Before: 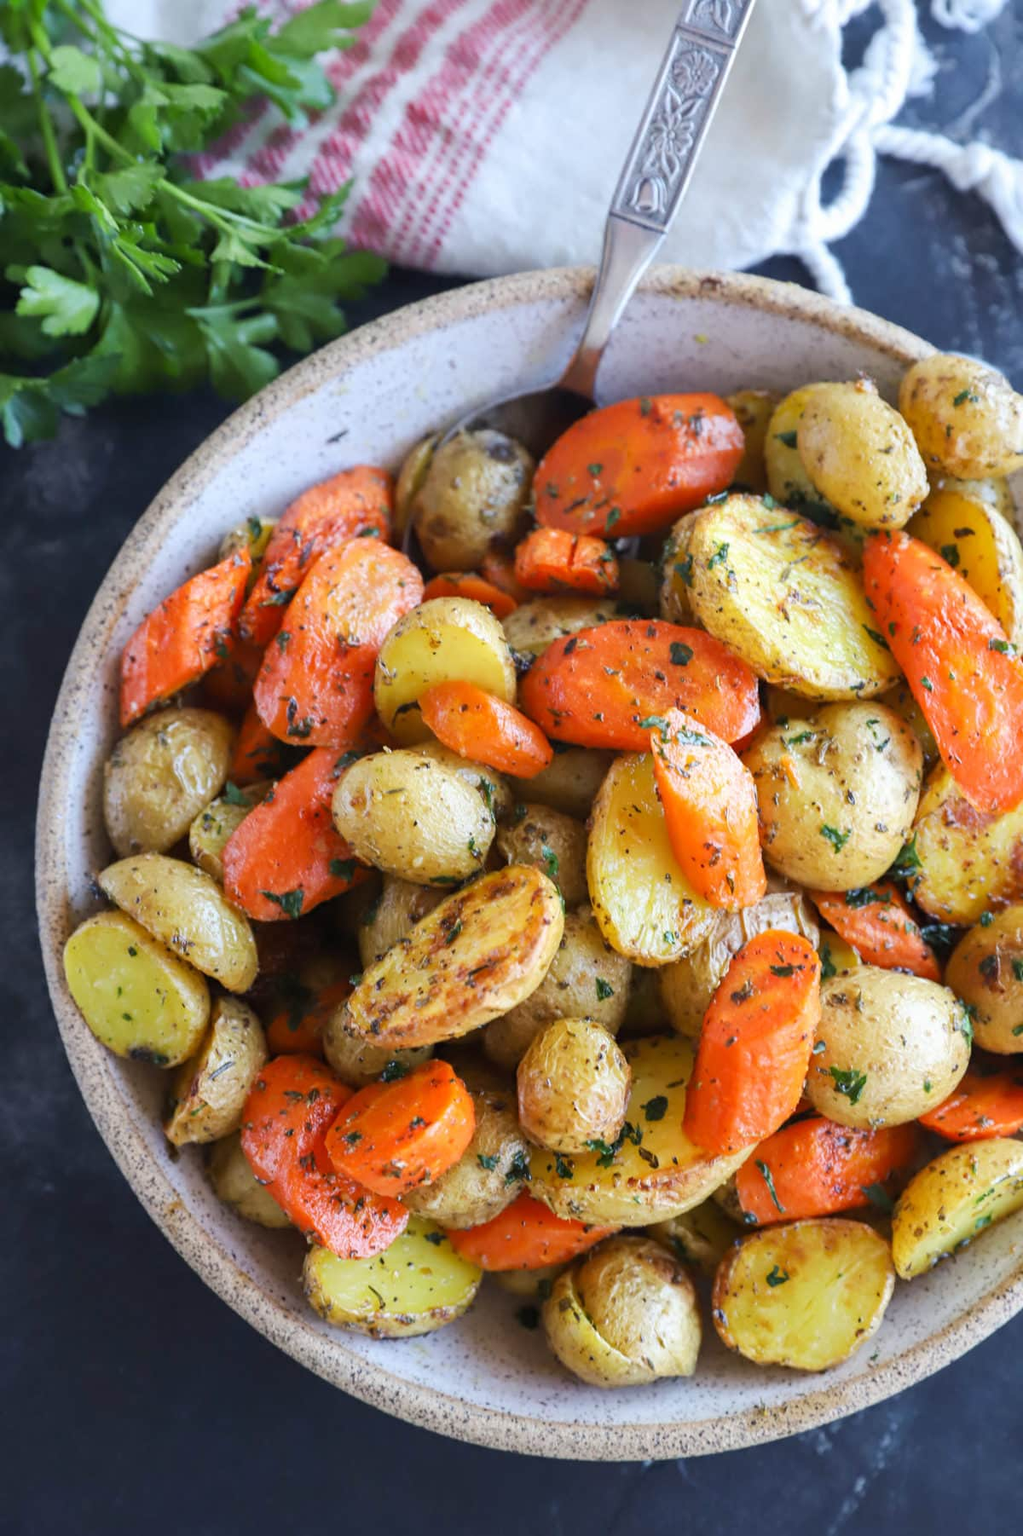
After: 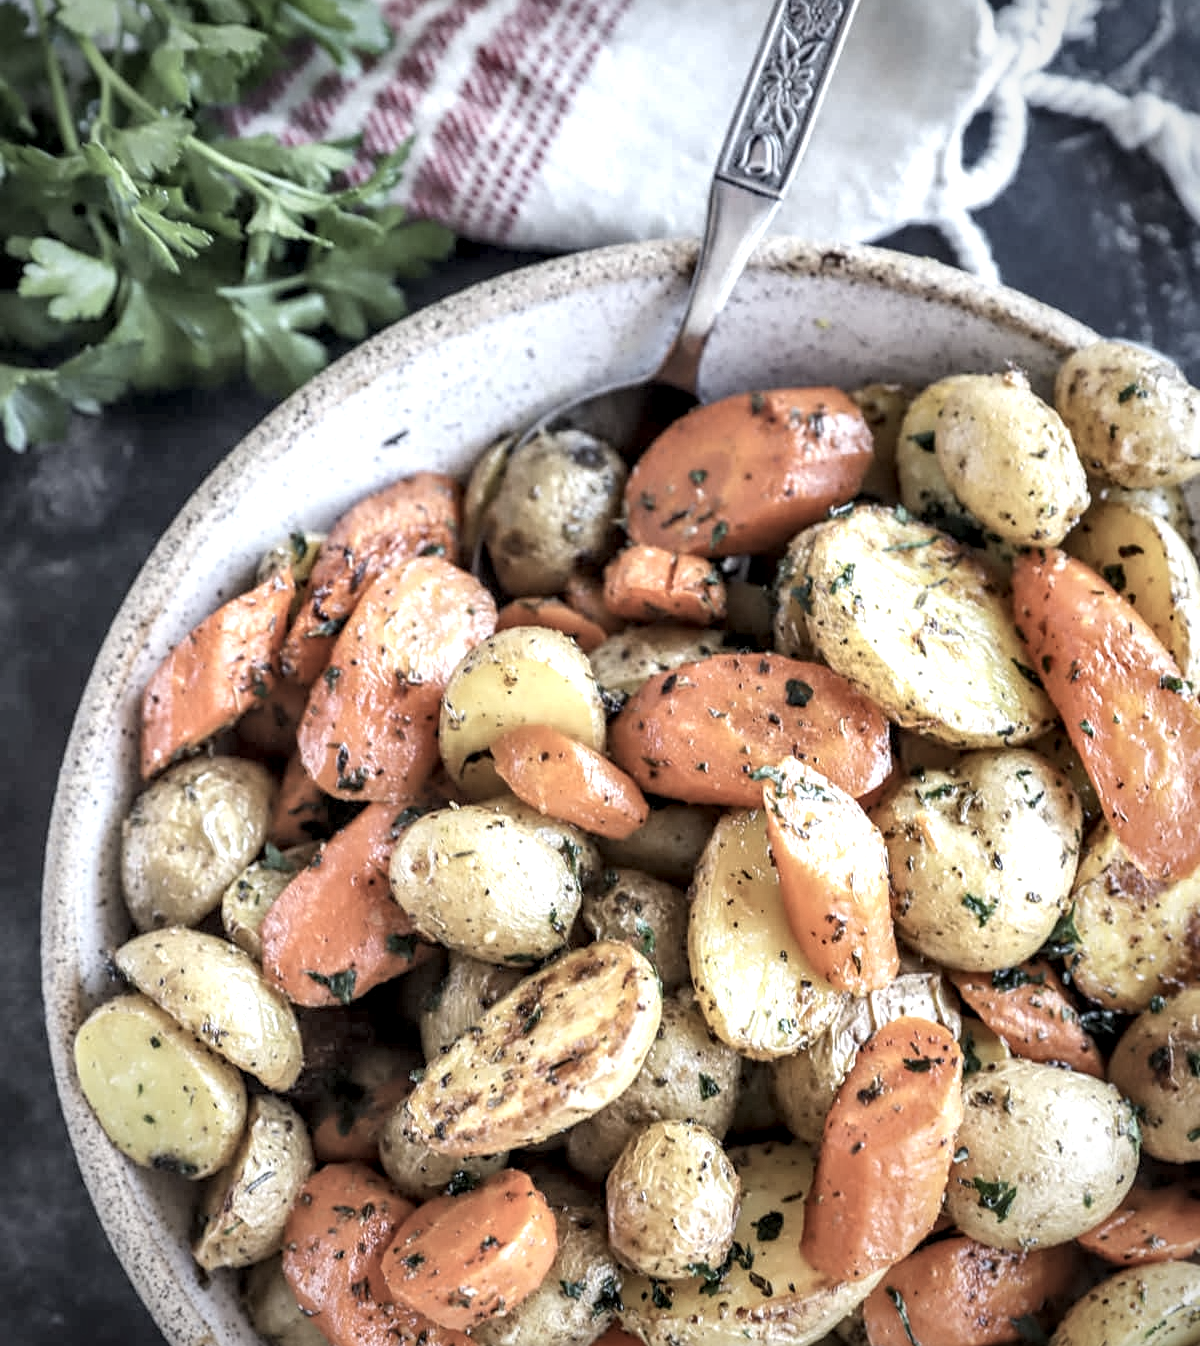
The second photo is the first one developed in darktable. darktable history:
vignetting: fall-off start 73.39%, saturation -0.03
crop: top 4.153%, bottom 21.108%
sharpen: amount 0.205
contrast brightness saturation: brightness 0.186, saturation -0.506
local contrast: highlights 17%, detail 186%
exposure: exposure 0.204 EV, compensate exposure bias true, compensate highlight preservation false
shadows and highlights: low approximation 0.01, soften with gaussian
